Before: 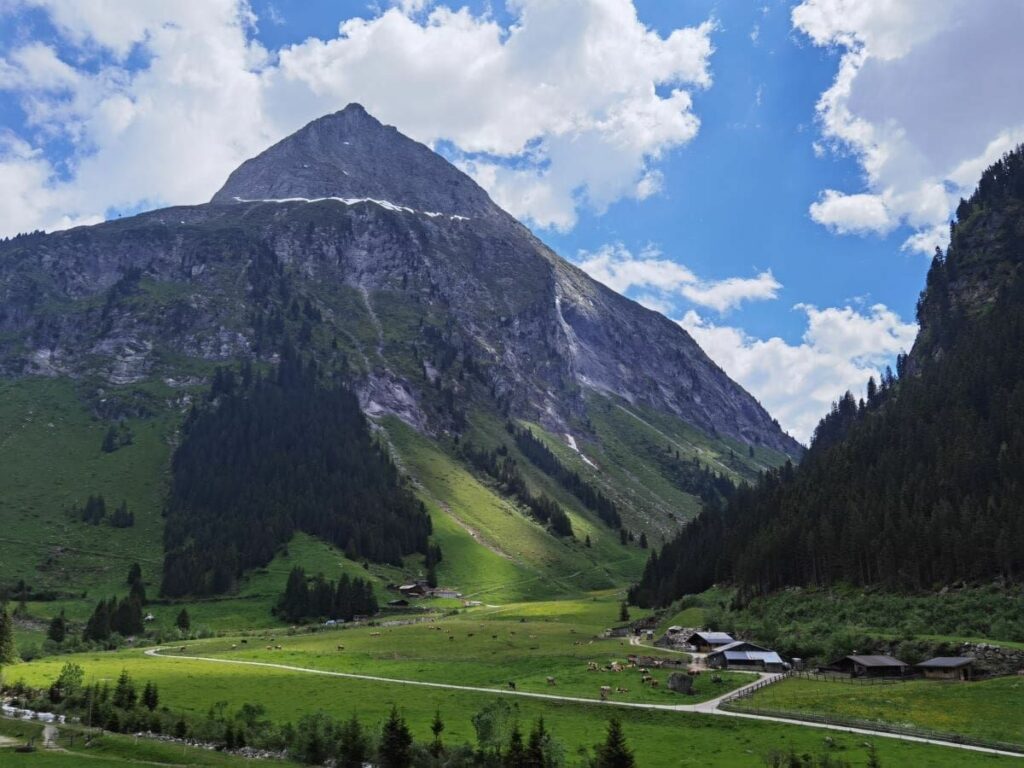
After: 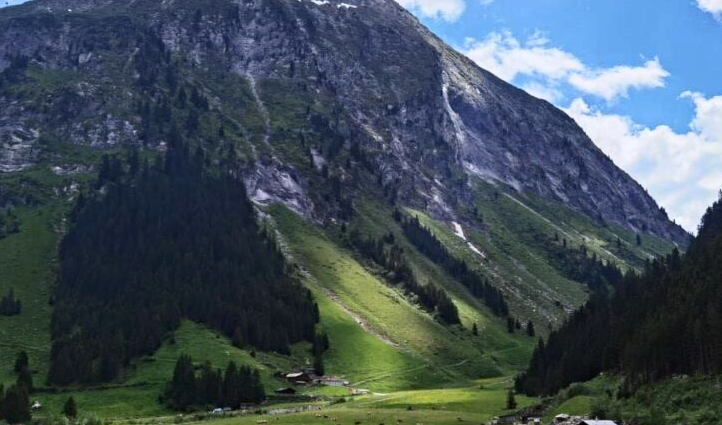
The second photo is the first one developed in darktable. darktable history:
crop: left 11.123%, top 27.61%, right 18.3%, bottom 17.034%
contrast brightness saturation: contrast 0.24, brightness 0.09
haze removal: compatibility mode true, adaptive false
